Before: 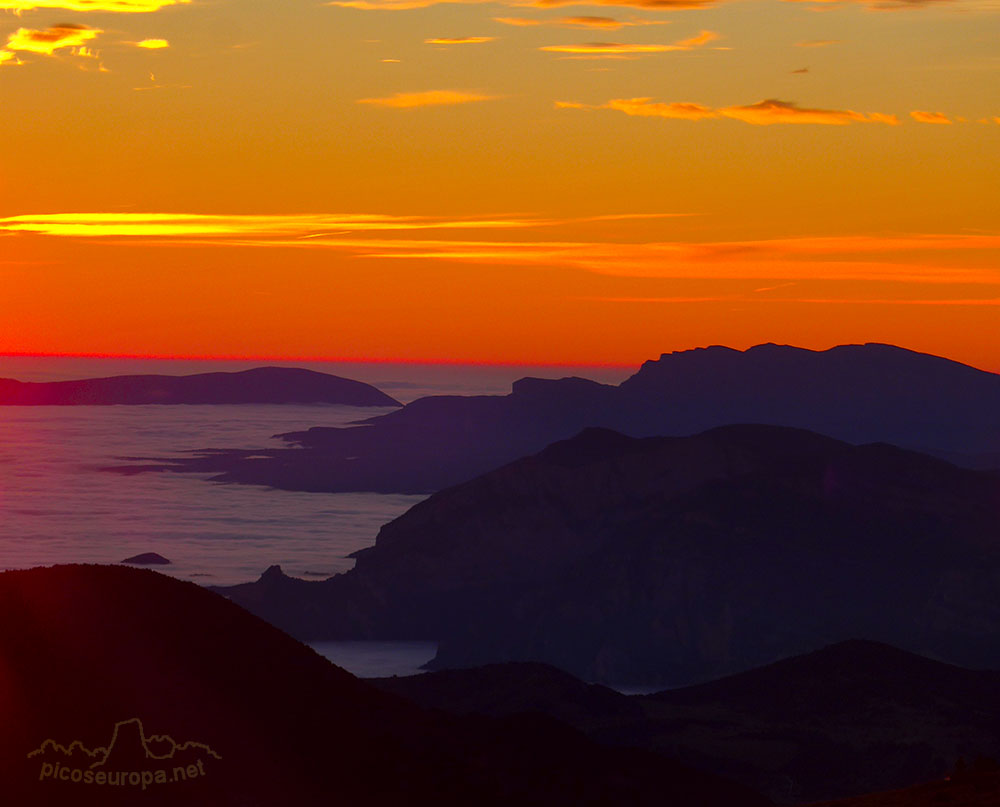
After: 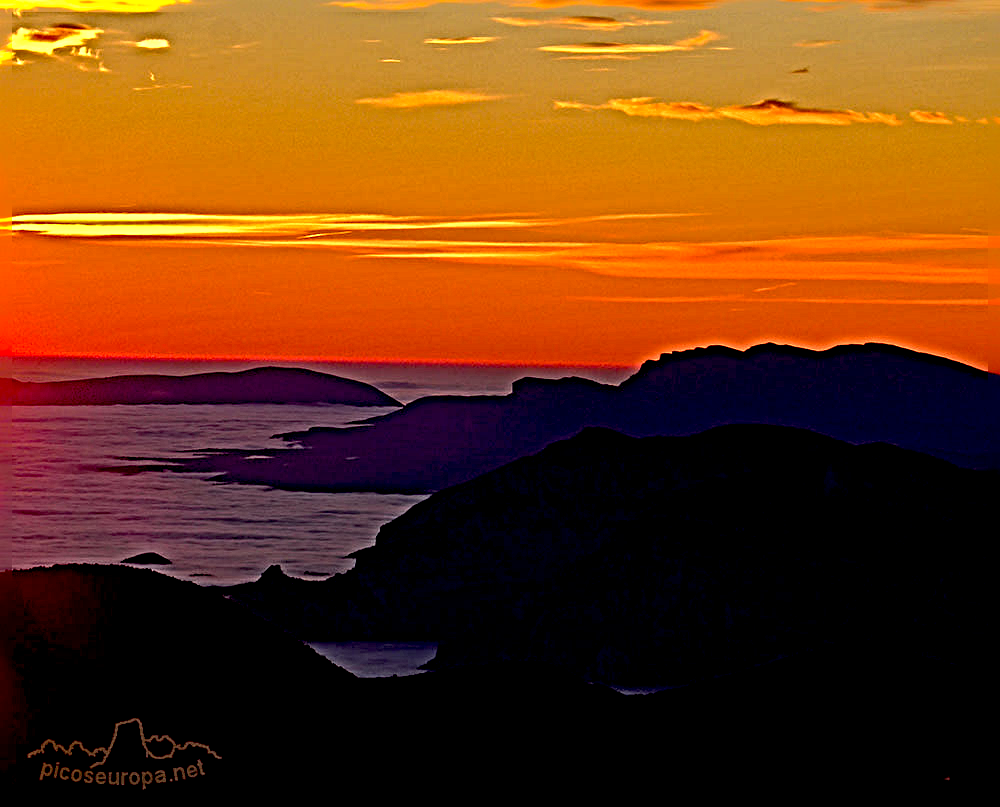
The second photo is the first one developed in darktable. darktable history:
sharpen: radius 6.3, amount 1.8, threshold 0
base curve: curves: ch0 [(0.017, 0) (0.425, 0.441) (0.844, 0.933) (1, 1)], preserve colors none
